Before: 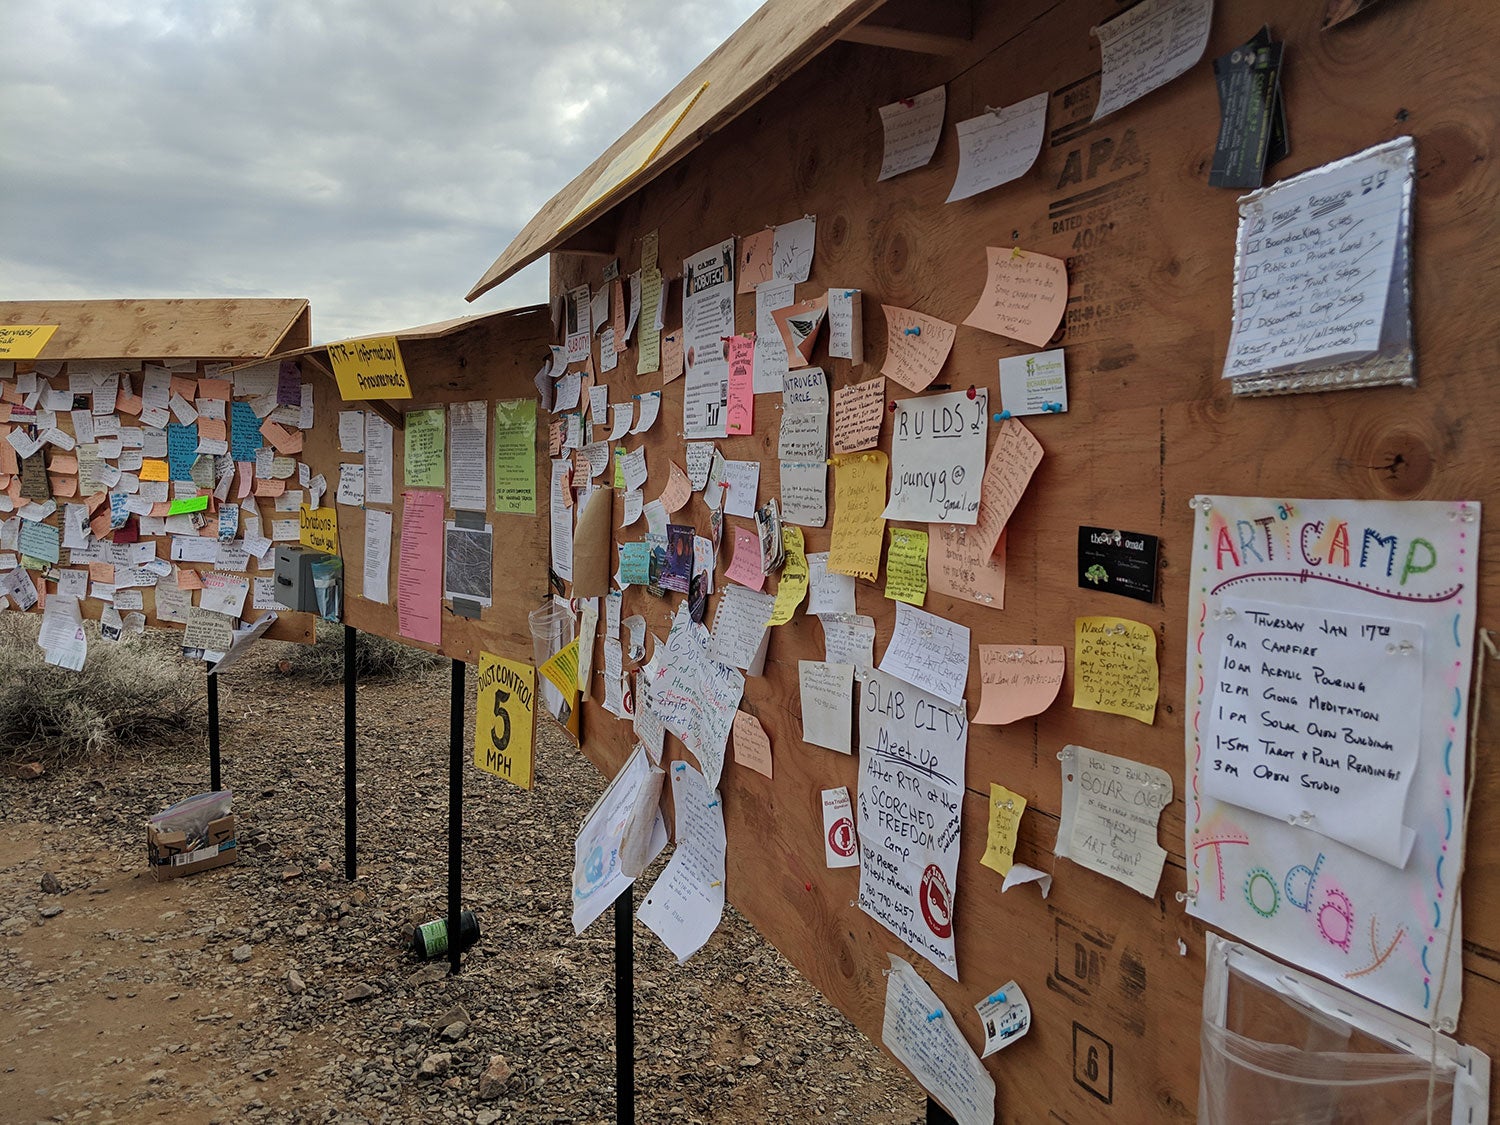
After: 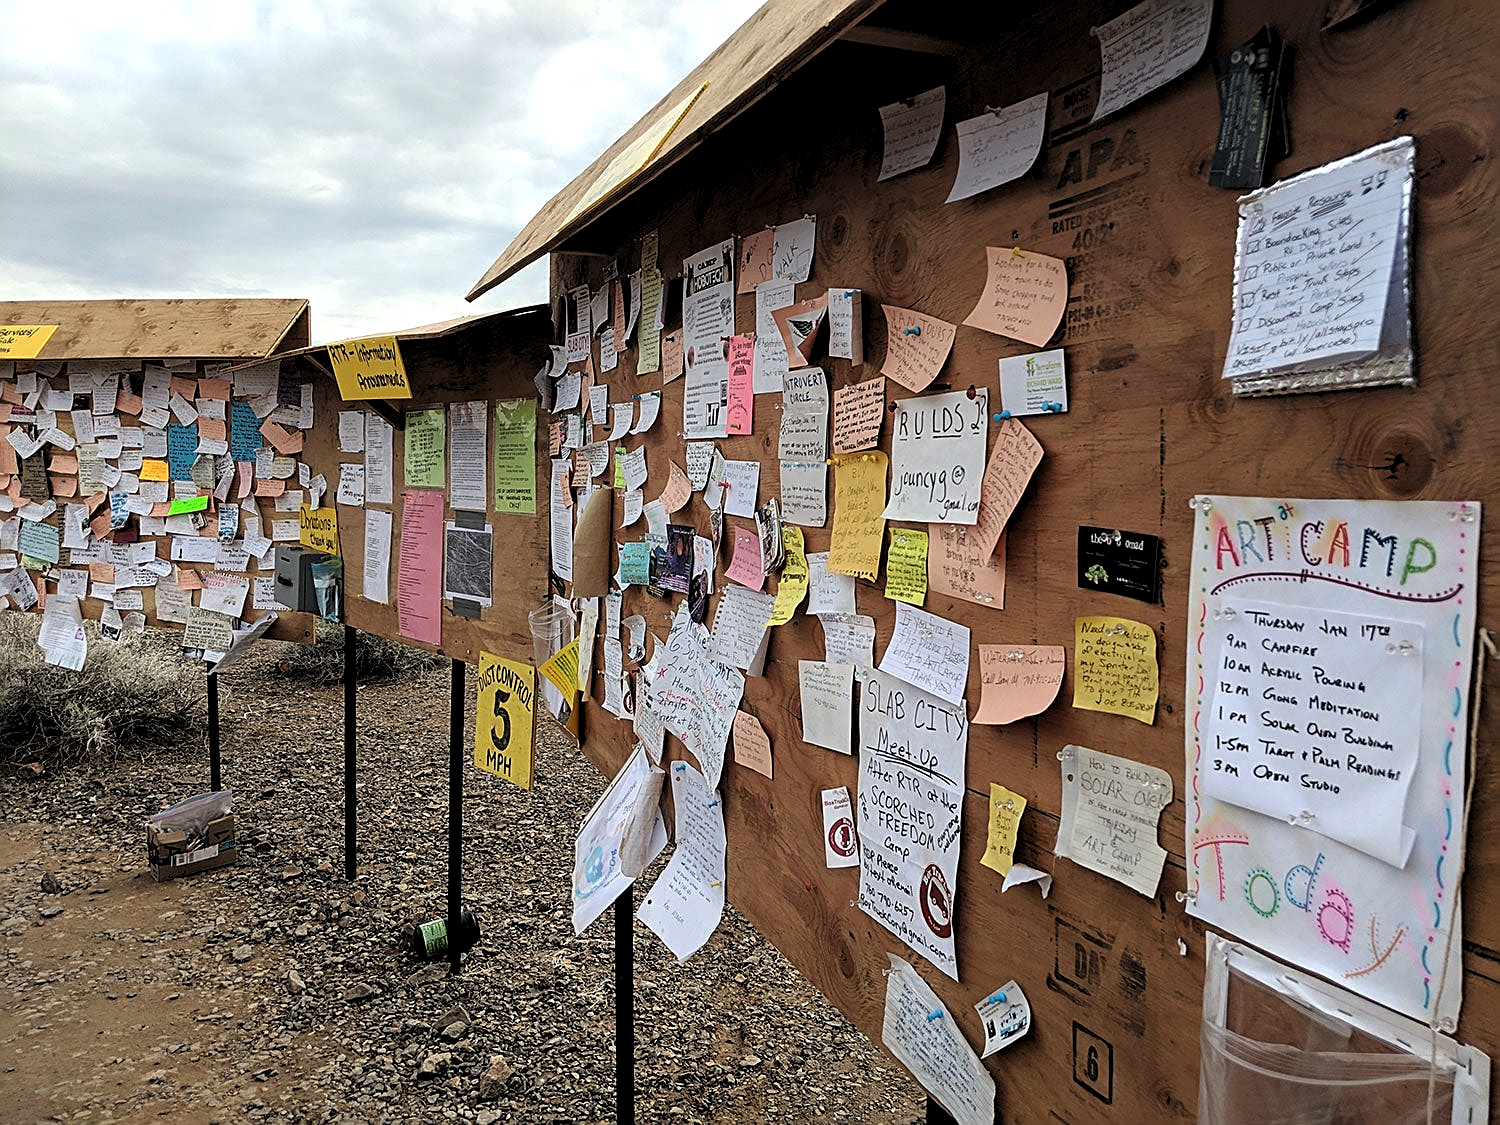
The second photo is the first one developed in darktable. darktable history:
levels: mode automatic, black 8.57%, levels [0.514, 0.759, 1]
sharpen: on, module defaults
tone equalizer: -8 EV -0.766 EV, -7 EV -0.708 EV, -6 EV -0.579 EV, -5 EV -0.398 EV, -3 EV 0.383 EV, -2 EV 0.6 EV, -1 EV 0.695 EV, +0 EV 0.721 EV, mask exposure compensation -0.492 EV
